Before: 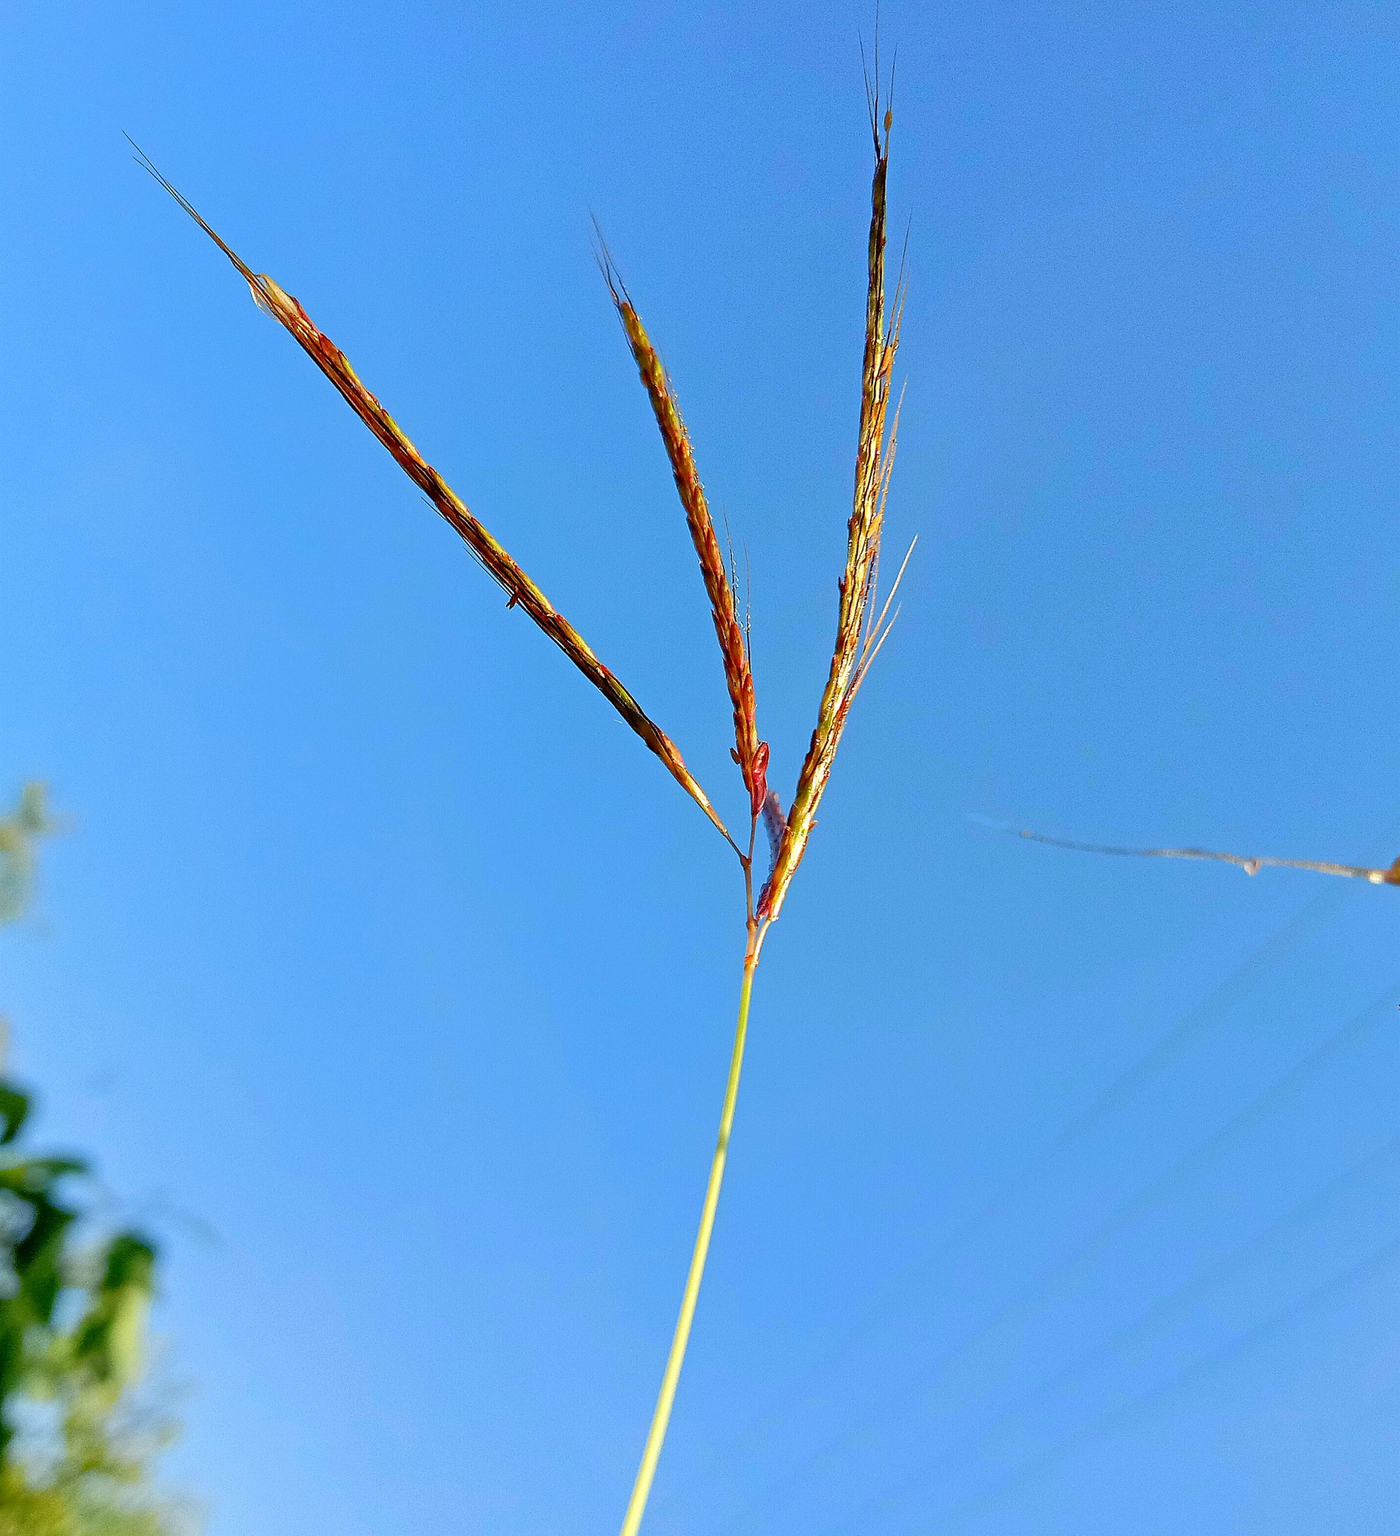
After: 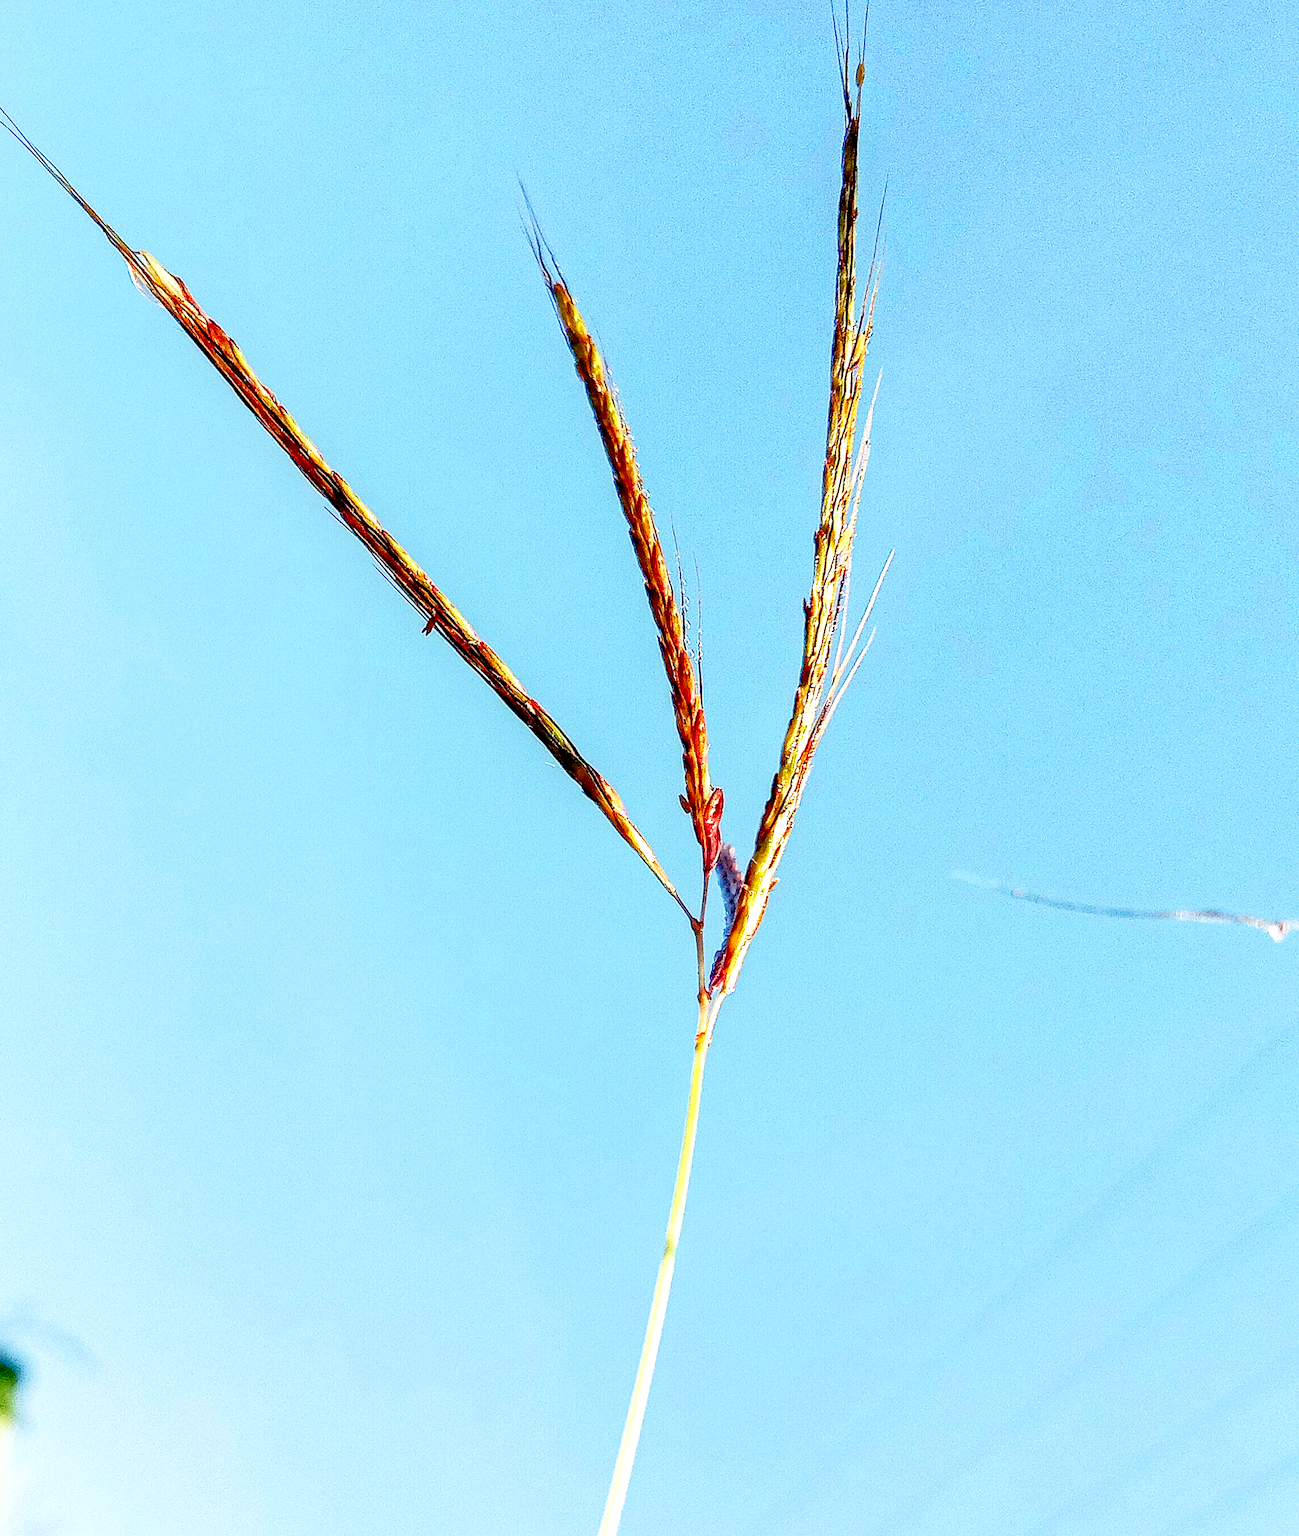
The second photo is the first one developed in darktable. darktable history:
crop: left 9.935%, top 3.665%, right 9.19%, bottom 9.187%
base curve: curves: ch0 [(0, 0) (0.012, 0.01) (0.073, 0.168) (0.31, 0.711) (0.645, 0.957) (1, 1)], preserve colors none
local contrast: highlights 64%, shadows 53%, detail 169%, midtone range 0.507
